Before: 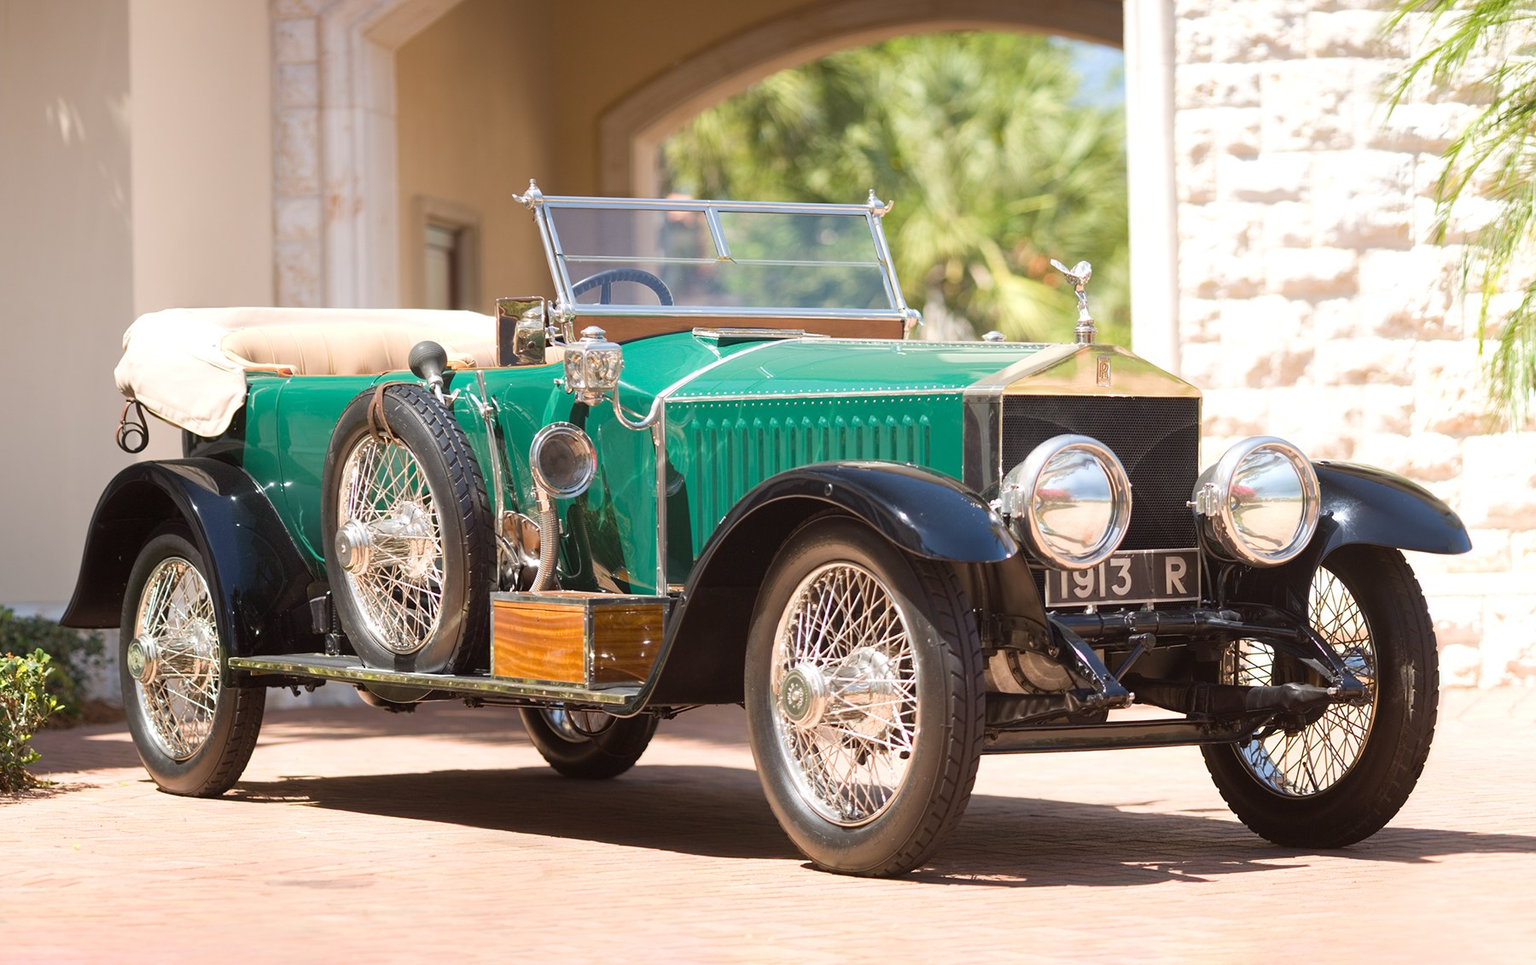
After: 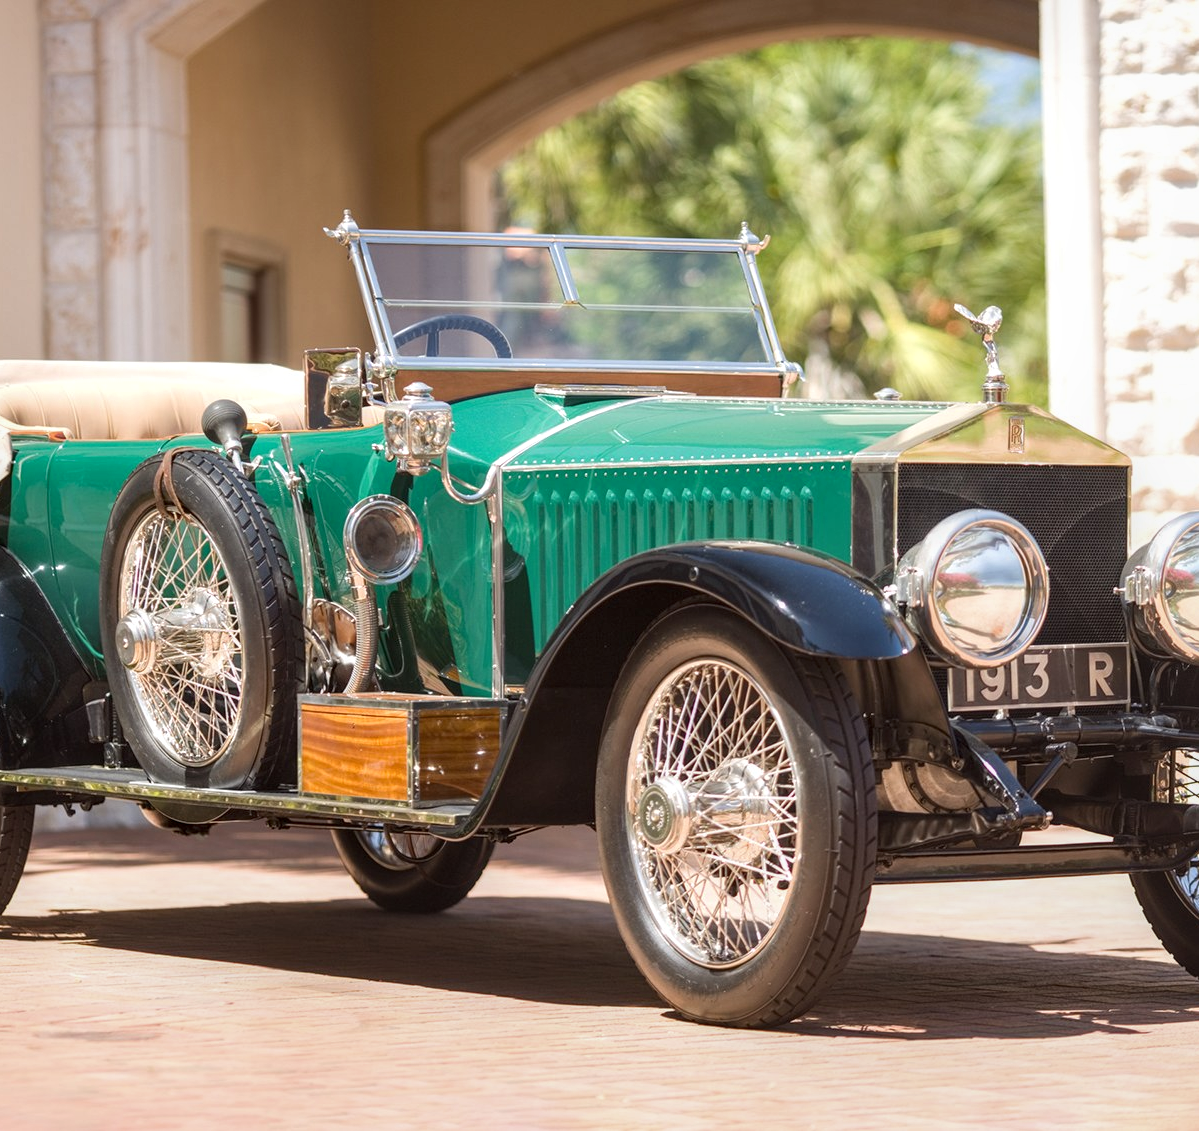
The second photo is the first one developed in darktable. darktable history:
local contrast: highlights 25%, detail 130%
crop: left 15.419%, right 17.914%
